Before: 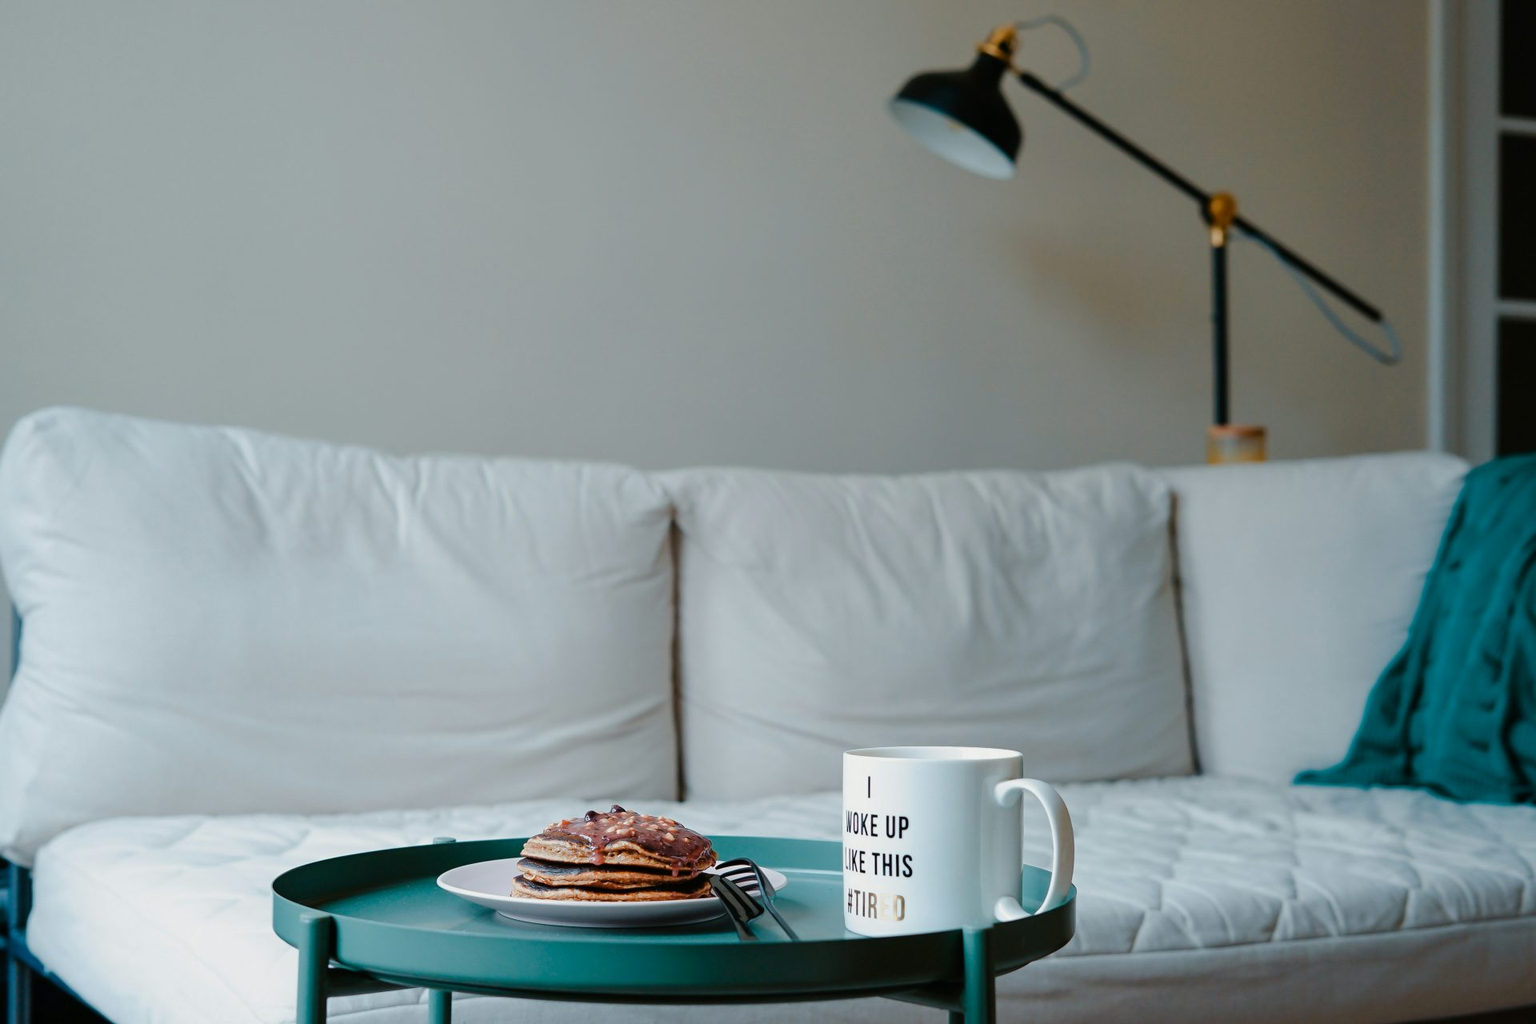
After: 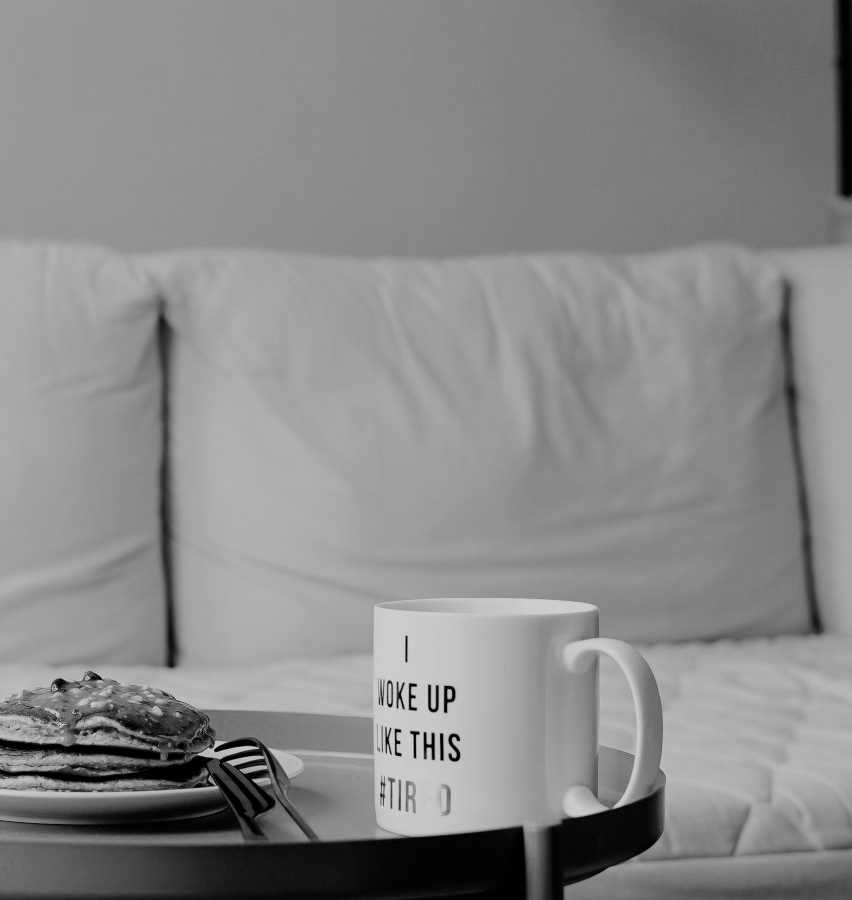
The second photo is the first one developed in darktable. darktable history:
monochrome: on, module defaults
filmic rgb: black relative exposure -7.65 EV, white relative exposure 4.56 EV, hardness 3.61, color science v6 (2022)
crop: left 35.432%, top 26.233%, right 20.145%, bottom 3.432%
